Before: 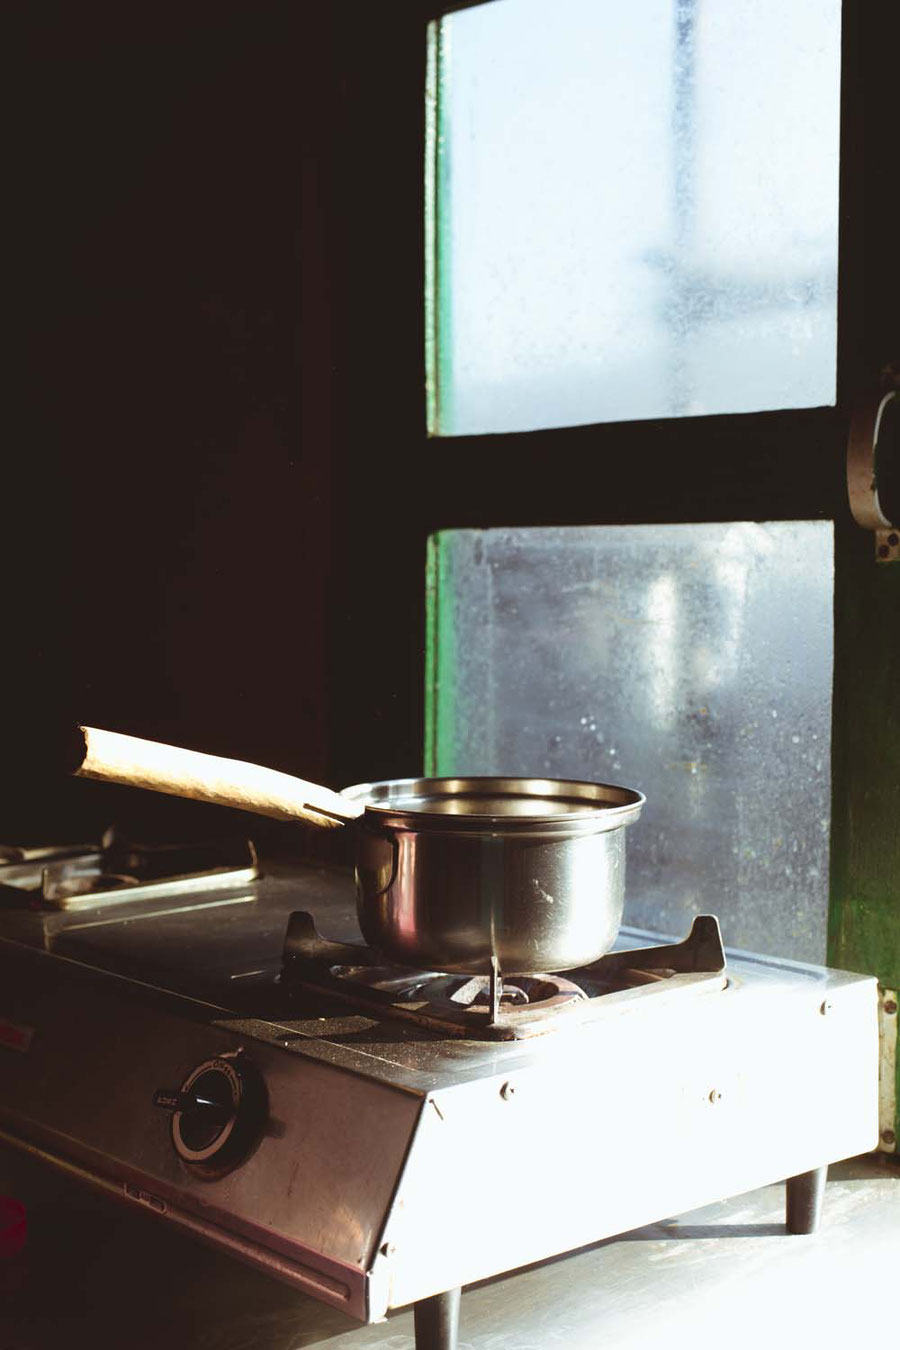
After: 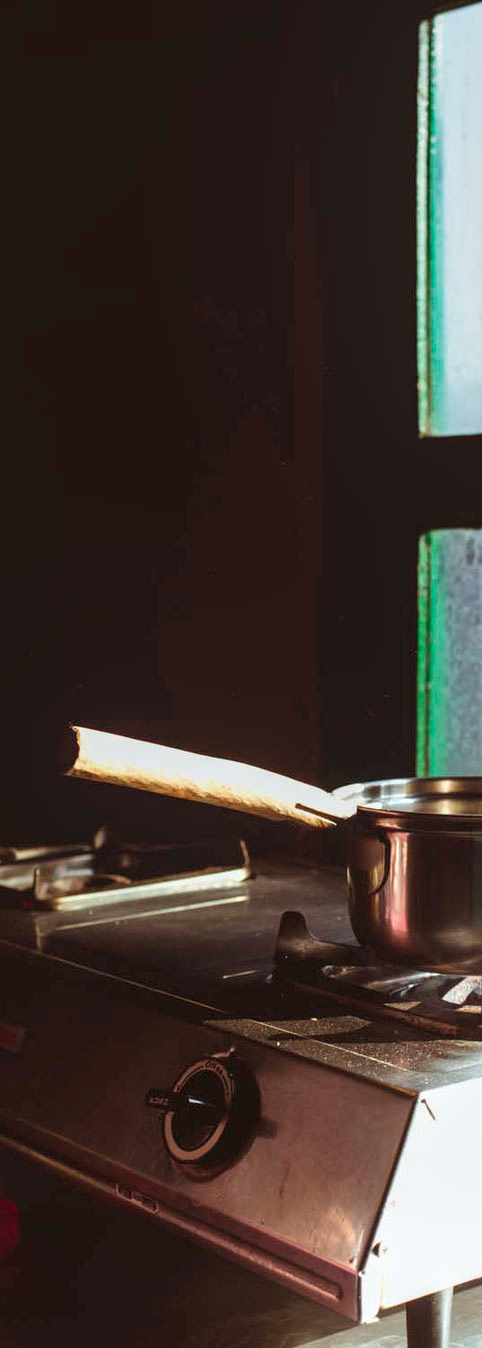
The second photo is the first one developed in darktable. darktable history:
local contrast: on, module defaults
crop: left 0.897%, right 45.497%, bottom 0.09%
contrast brightness saturation: contrast 0.011, saturation -0.067
